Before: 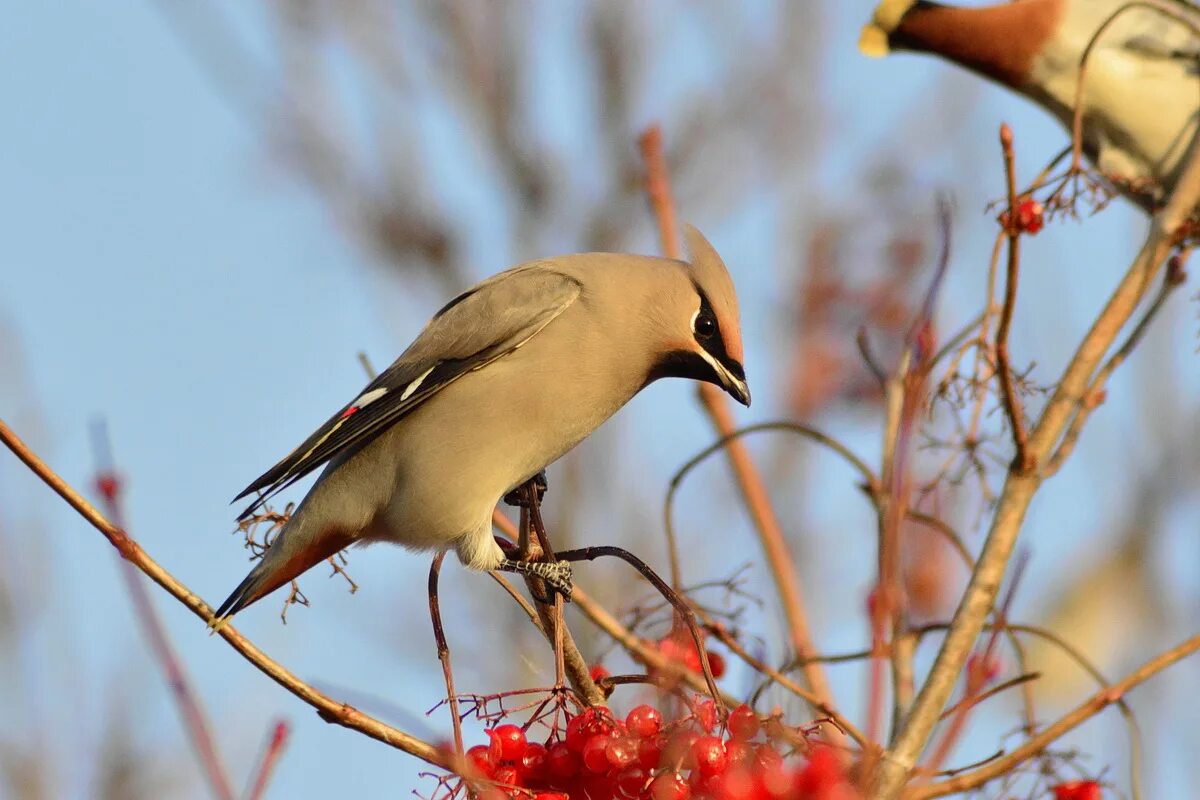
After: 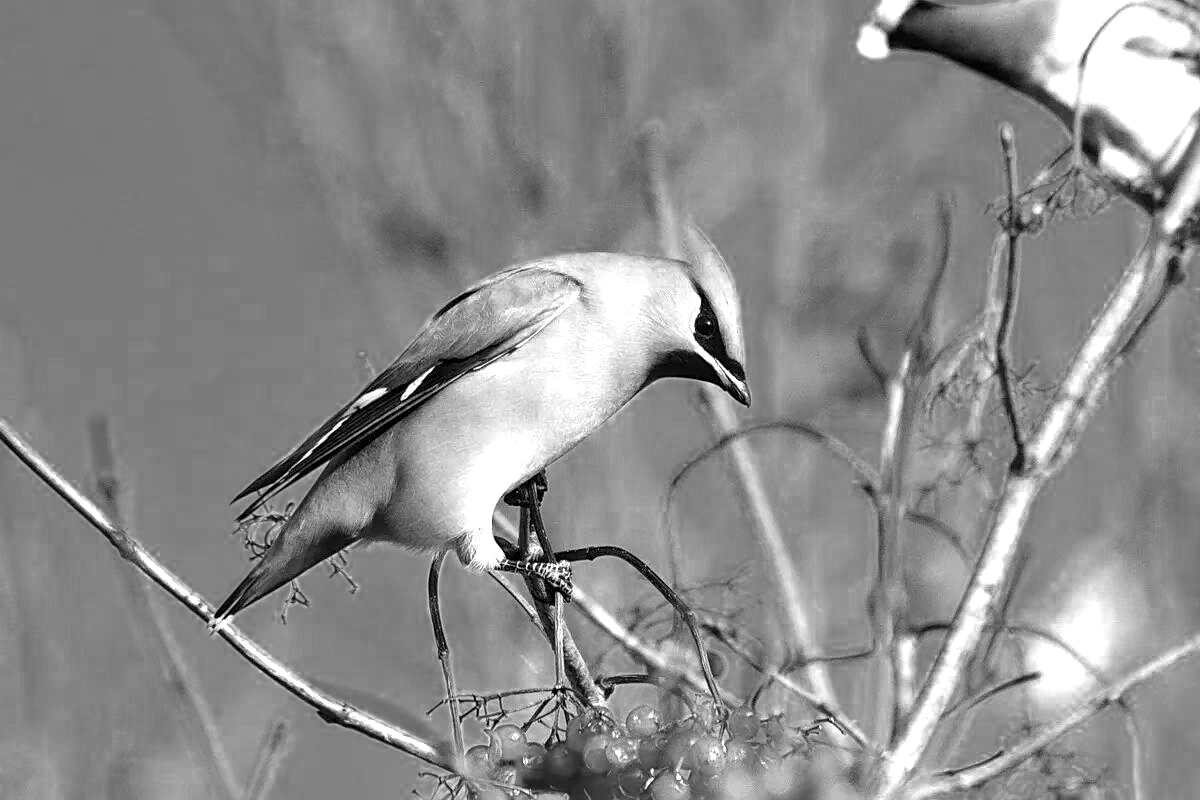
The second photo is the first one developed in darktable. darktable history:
tone equalizer: on, module defaults
shadows and highlights: shadows -20, white point adjustment -2, highlights -35
sharpen: on, module defaults
color zones: curves: ch0 [(0, 0.554) (0.146, 0.662) (0.293, 0.86) (0.503, 0.774) (0.637, 0.106) (0.74, 0.072) (0.866, 0.488) (0.998, 0.569)]; ch1 [(0, 0) (0.143, 0) (0.286, 0) (0.429, 0) (0.571, 0) (0.714, 0) (0.857, 0)]
local contrast: on, module defaults
